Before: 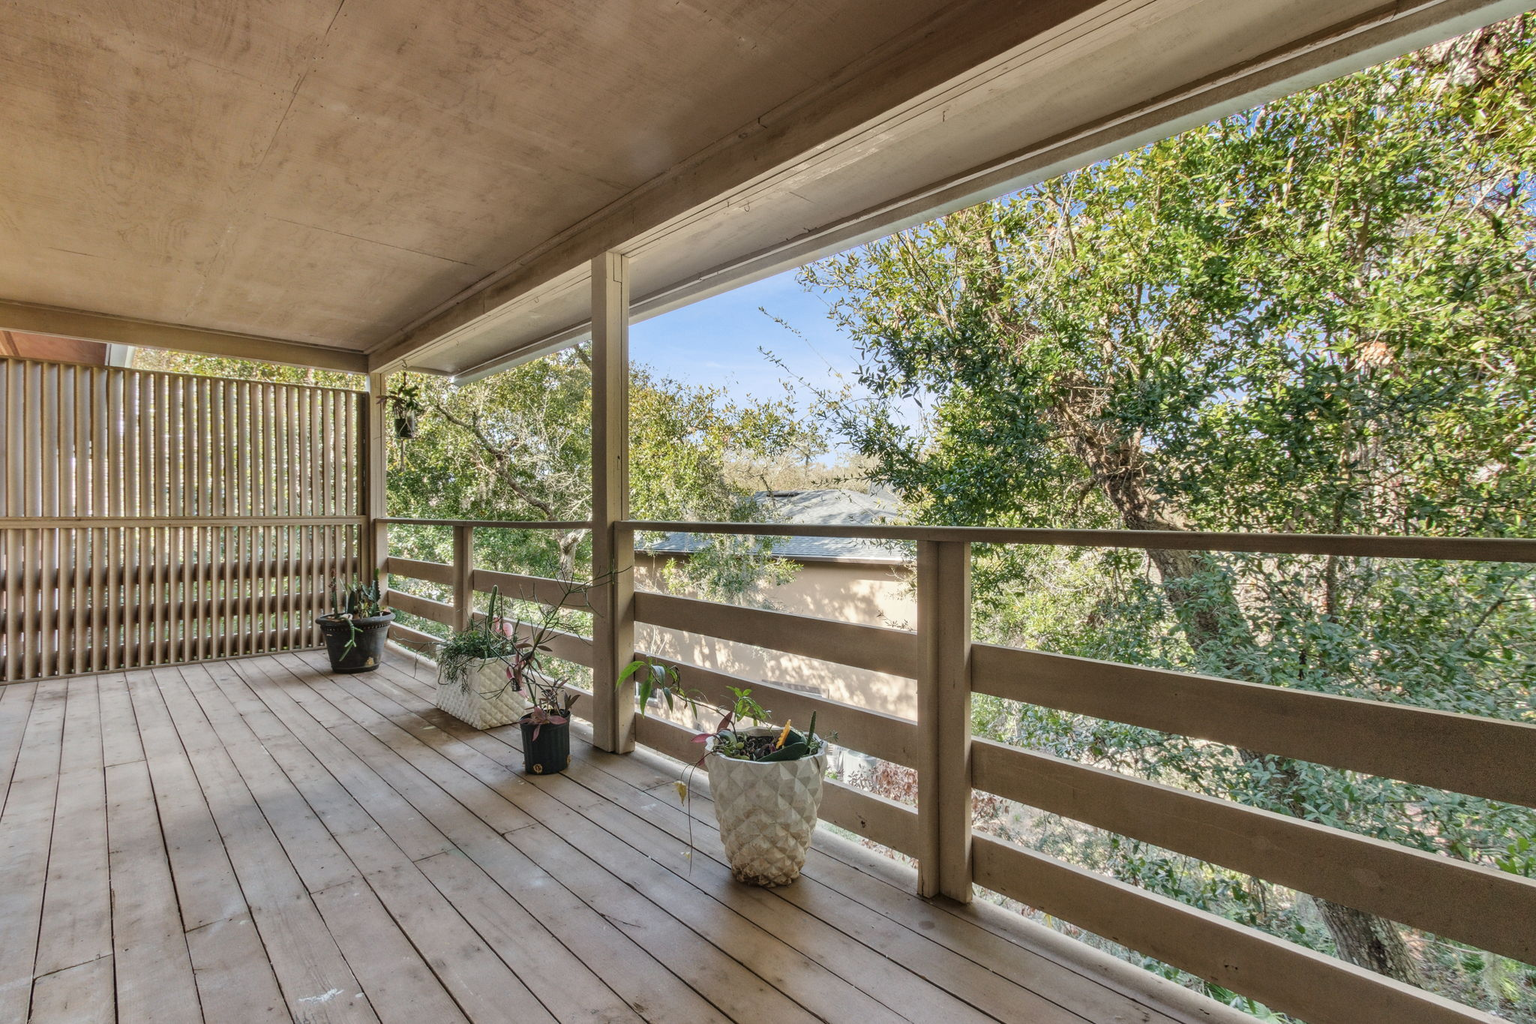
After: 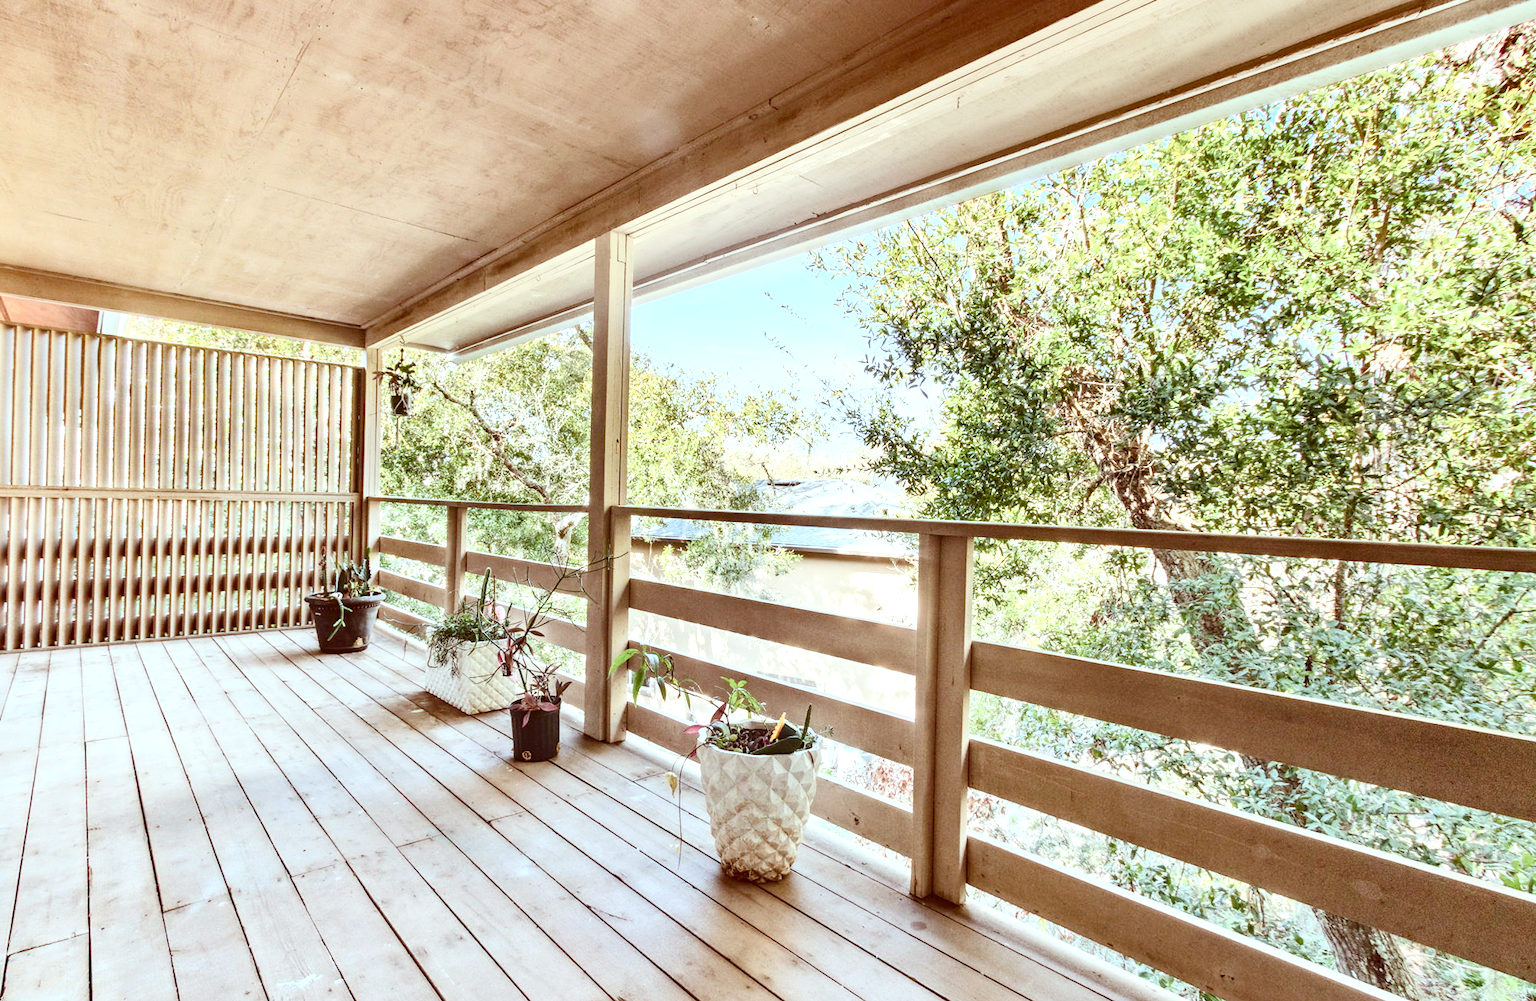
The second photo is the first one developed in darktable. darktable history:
contrast brightness saturation: contrast 0.28
color correction: highlights a* -7.23, highlights b* -0.161, shadows a* 20.08, shadows b* 11.73
exposure: exposure 1.25 EV, compensate exposure bias true, compensate highlight preservation false
white balance: red 0.984, blue 1.059
rotate and perspective: rotation 1.57°, crop left 0.018, crop right 0.982, crop top 0.039, crop bottom 0.961
color balance rgb: shadows lift › chroma 1%, shadows lift › hue 113°, highlights gain › chroma 0.2%, highlights gain › hue 333°, perceptual saturation grading › global saturation 20%, perceptual saturation grading › highlights -50%, perceptual saturation grading › shadows 25%, contrast -10%
